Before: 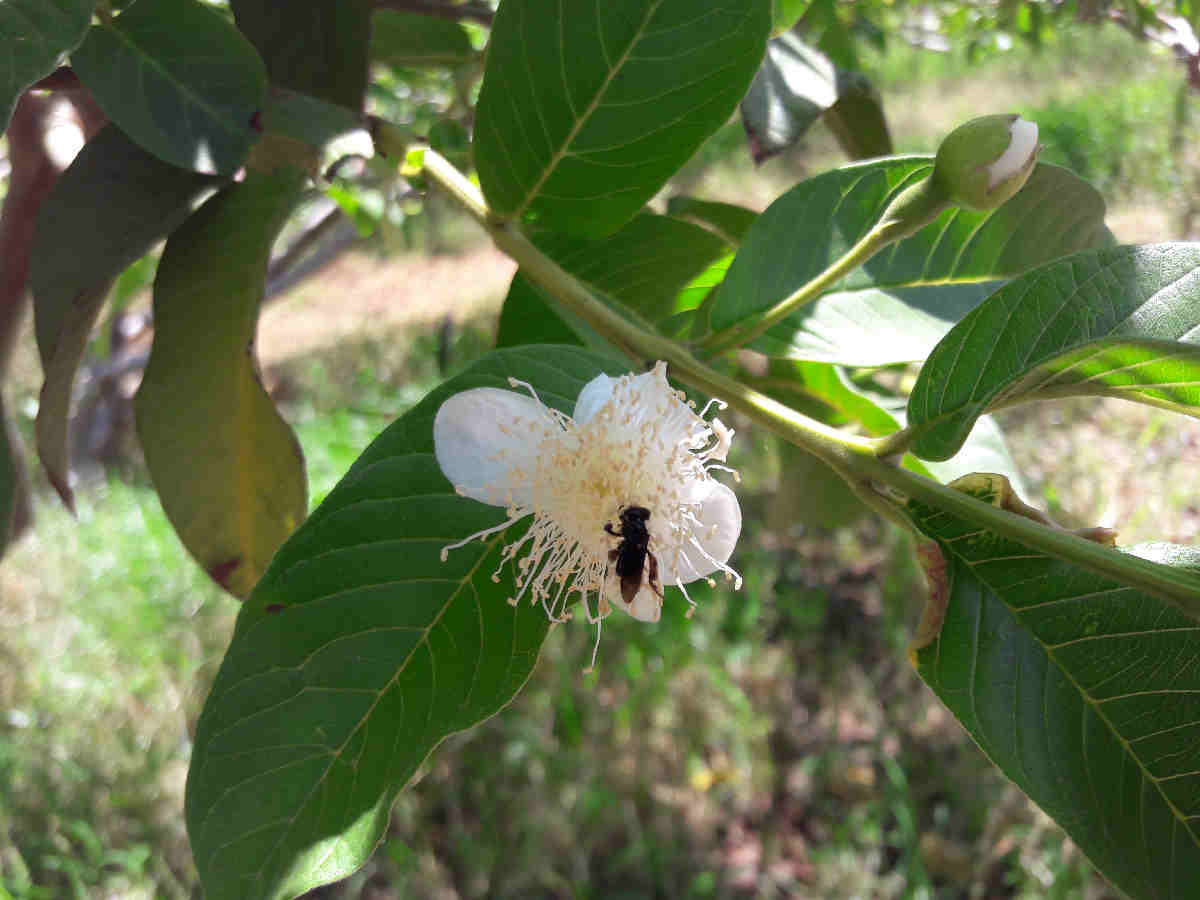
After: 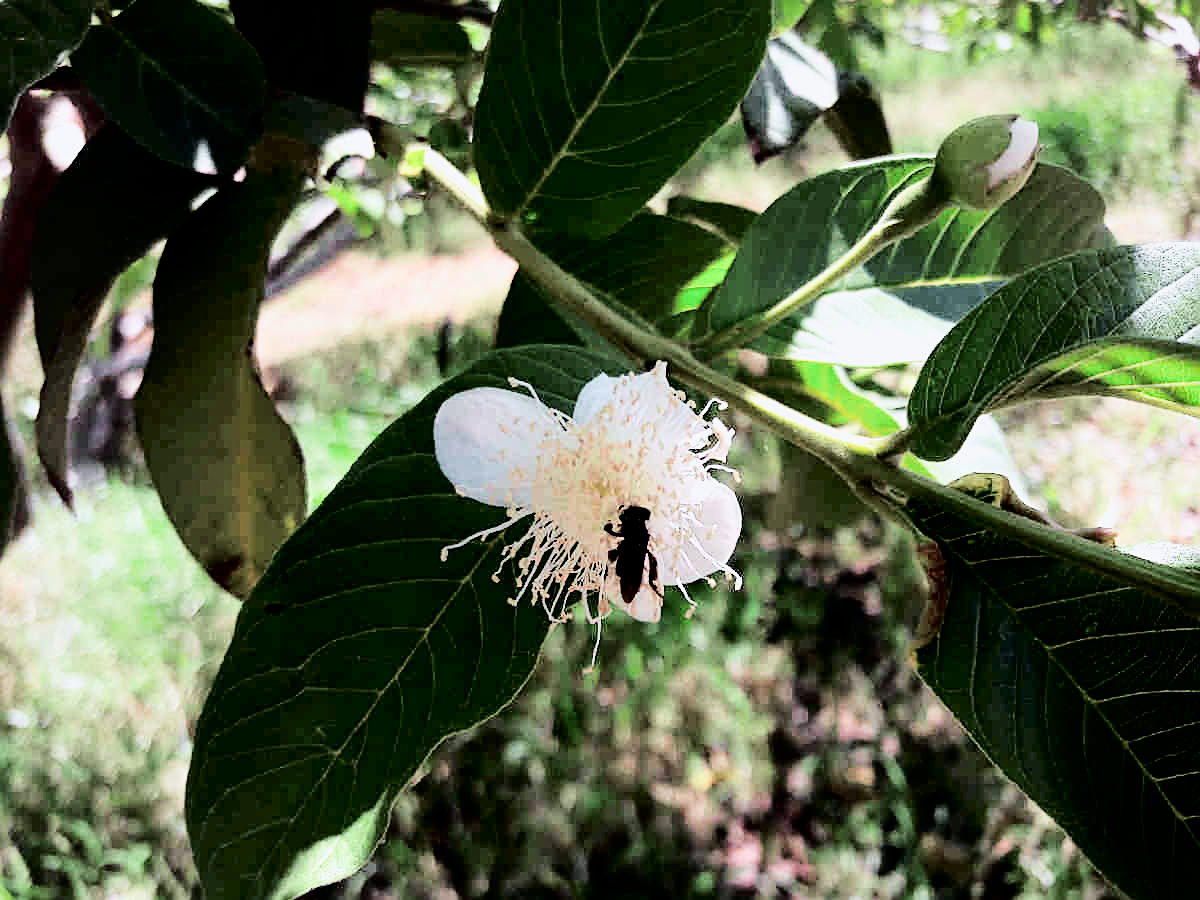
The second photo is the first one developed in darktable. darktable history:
filmic rgb: black relative exposure -5 EV, hardness 2.88, contrast 1.3, highlights saturation mix -30%
shadows and highlights: shadows 22.7, highlights -48.71, soften with gaussian
tone equalizer: -8 EV -0.75 EV, -7 EV -0.7 EV, -6 EV -0.6 EV, -5 EV -0.4 EV, -3 EV 0.4 EV, -2 EV 0.6 EV, -1 EV 0.7 EV, +0 EV 0.75 EV, edges refinement/feathering 500, mask exposure compensation -1.57 EV, preserve details no
color calibration: illuminant as shot in camera, x 0.358, y 0.373, temperature 4628.91 K
sharpen: on, module defaults
tone curve: curves: ch0 [(0.003, 0) (0.066, 0.023) (0.149, 0.094) (0.264, 0.238) (0.395, 0.401) (0.517, 0.553) (0.716, 0.743) (0.813, 0.846) (1, 1)]; ch1 [(0, 0) (0.164, 0.115) (0.337, 0.332) (0.39, 0.398) (0.464, 0.461) (0.501, 0.5) (0.521, 0.529) (0.571, 0.588) (0.652, 0.681) (0.733, 0.749) (0.811, 0.796) (1, 1)]; ch2 [(0, 0) (0.337, 0.382) (0.464, 0.476) (0.501, 0.502) (0.527, 0.54) (0.556, 0.567) (0.6, 0.59) (0.687, 0.675) (1, 1)], color space Lab, independent channels, preserve colors none
